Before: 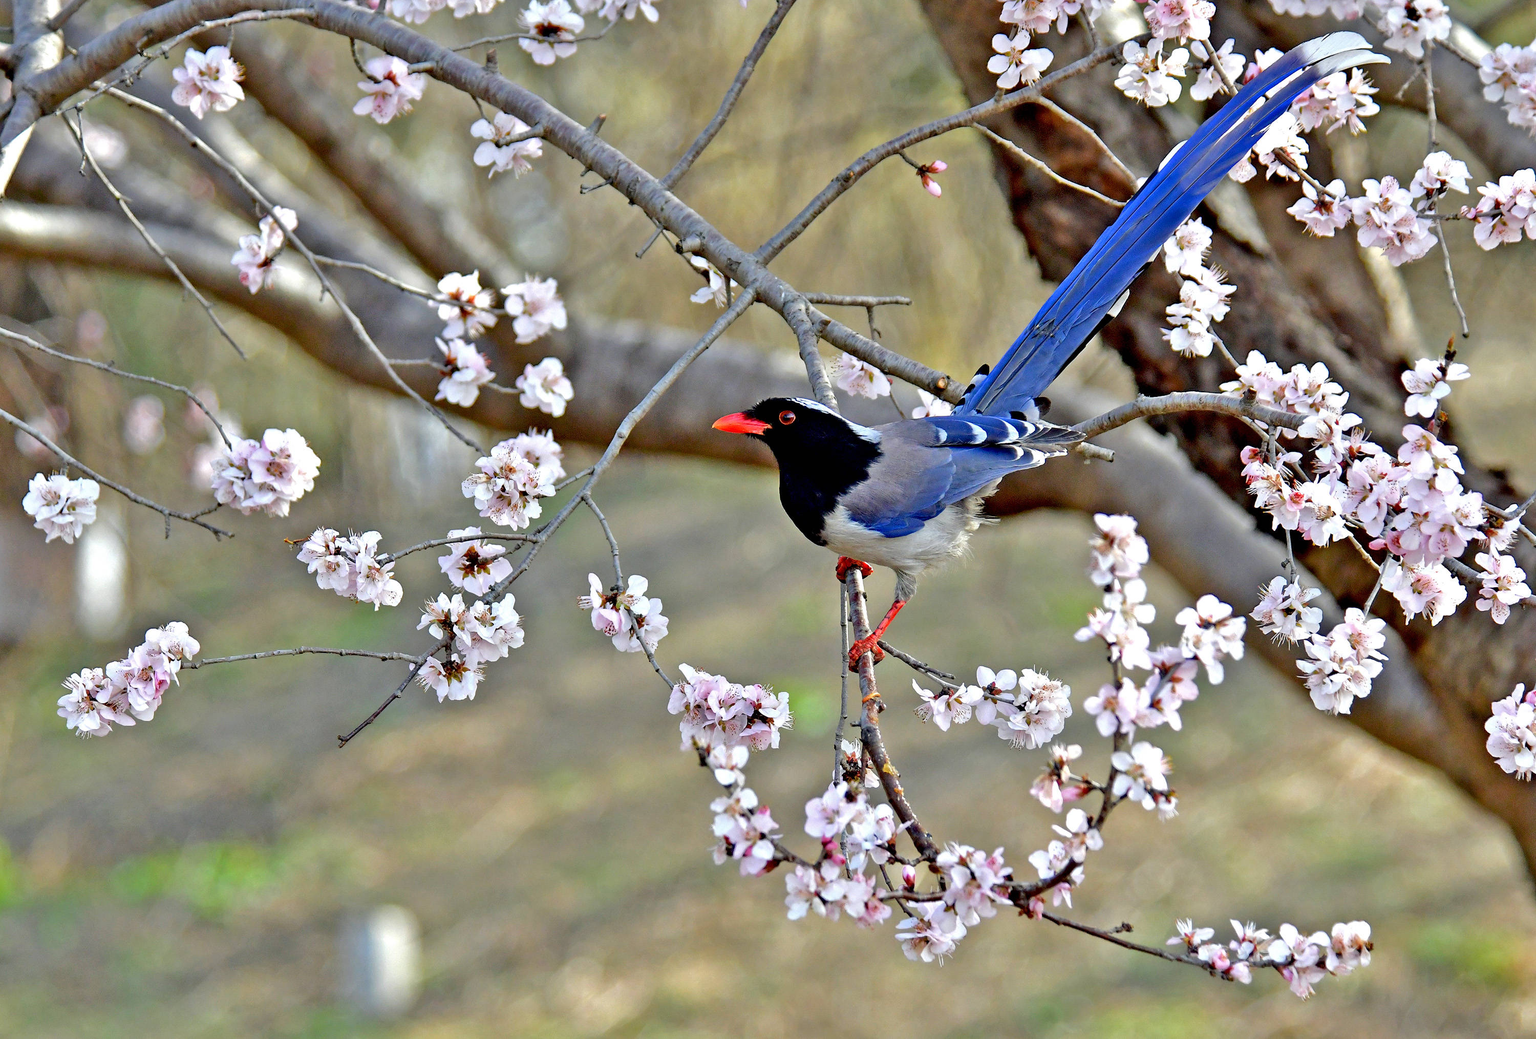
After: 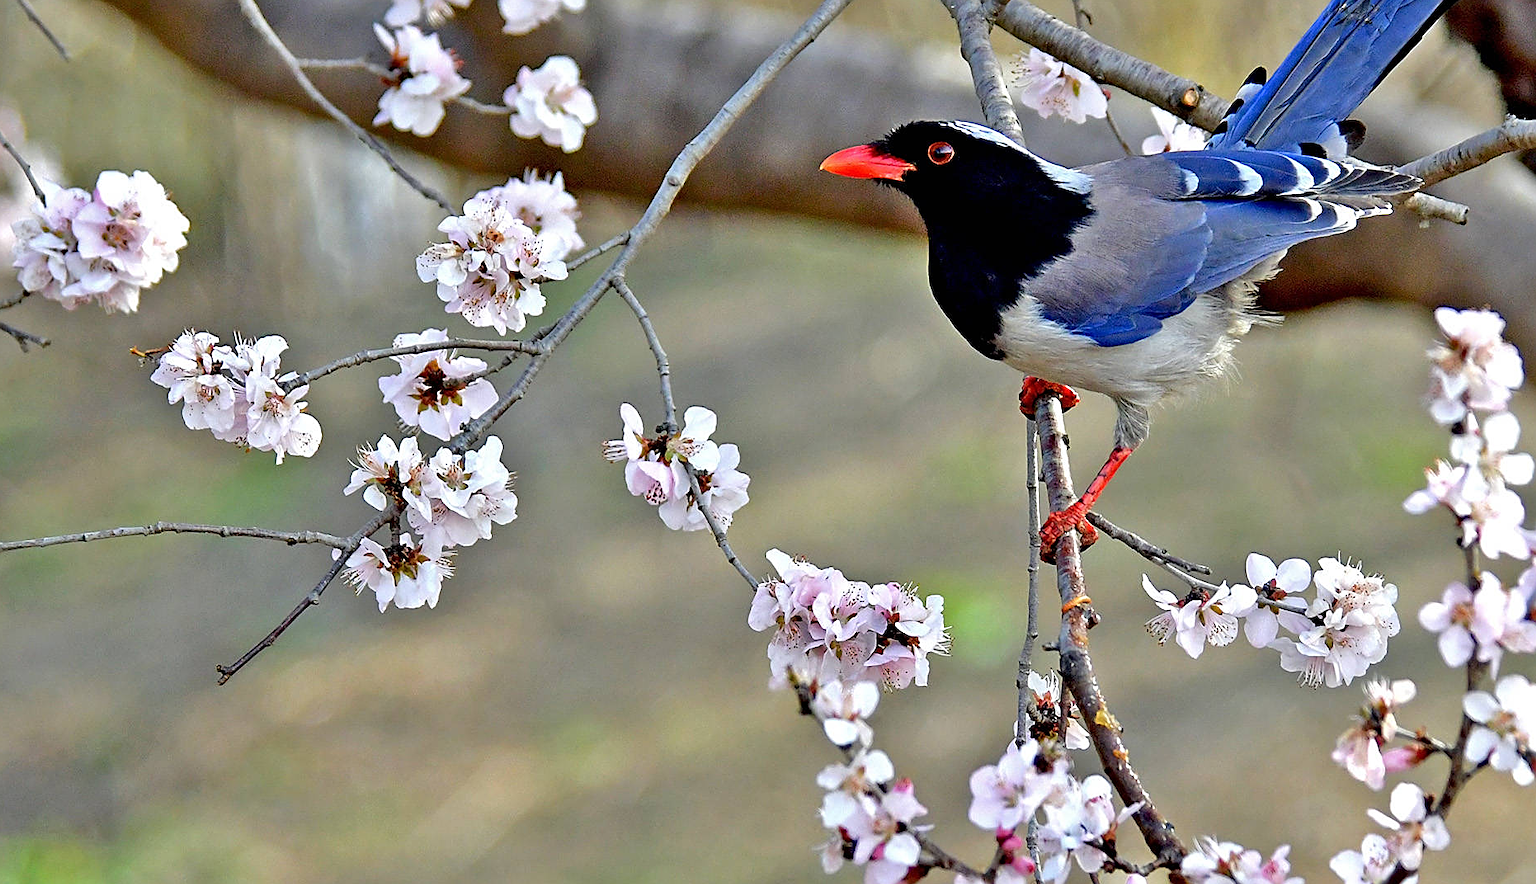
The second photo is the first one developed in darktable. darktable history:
crop: left 13.235%, top 31.07%, right 24.672%, bottom 16.052%
sharpen: on, module defaults
